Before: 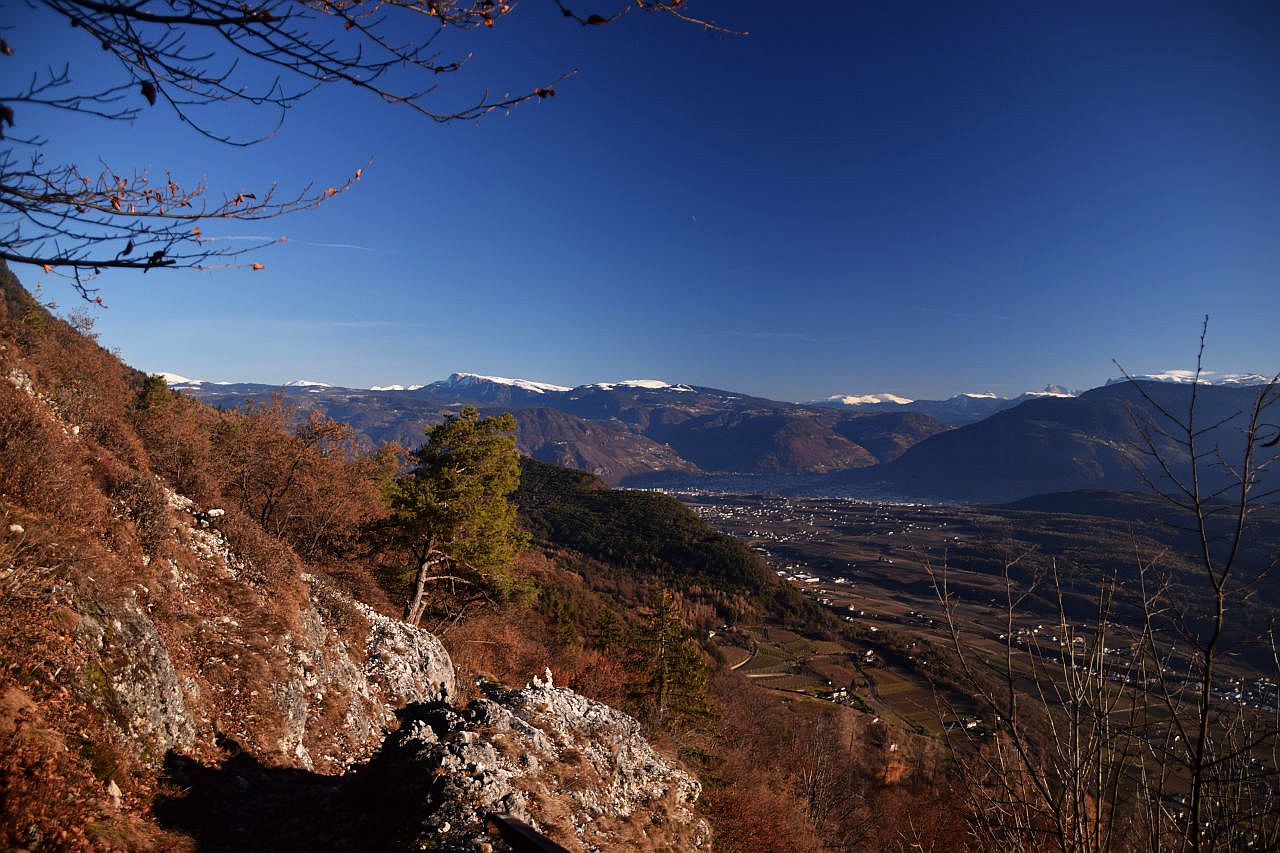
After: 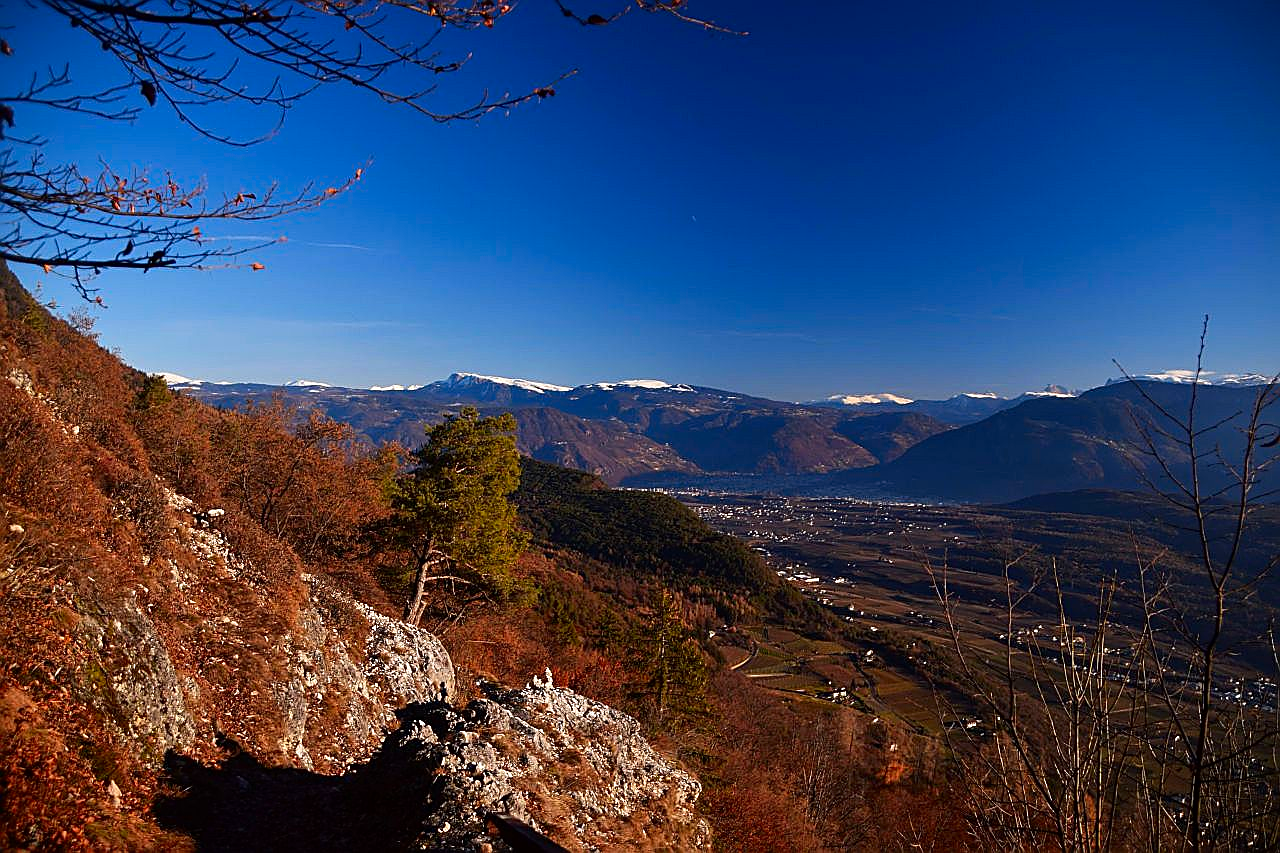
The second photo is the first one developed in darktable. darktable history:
color correction: highlights b* -0.006
contrast brightness saturation: brightness -0.025, saturation 0.346
sharpen: on, module defaults
